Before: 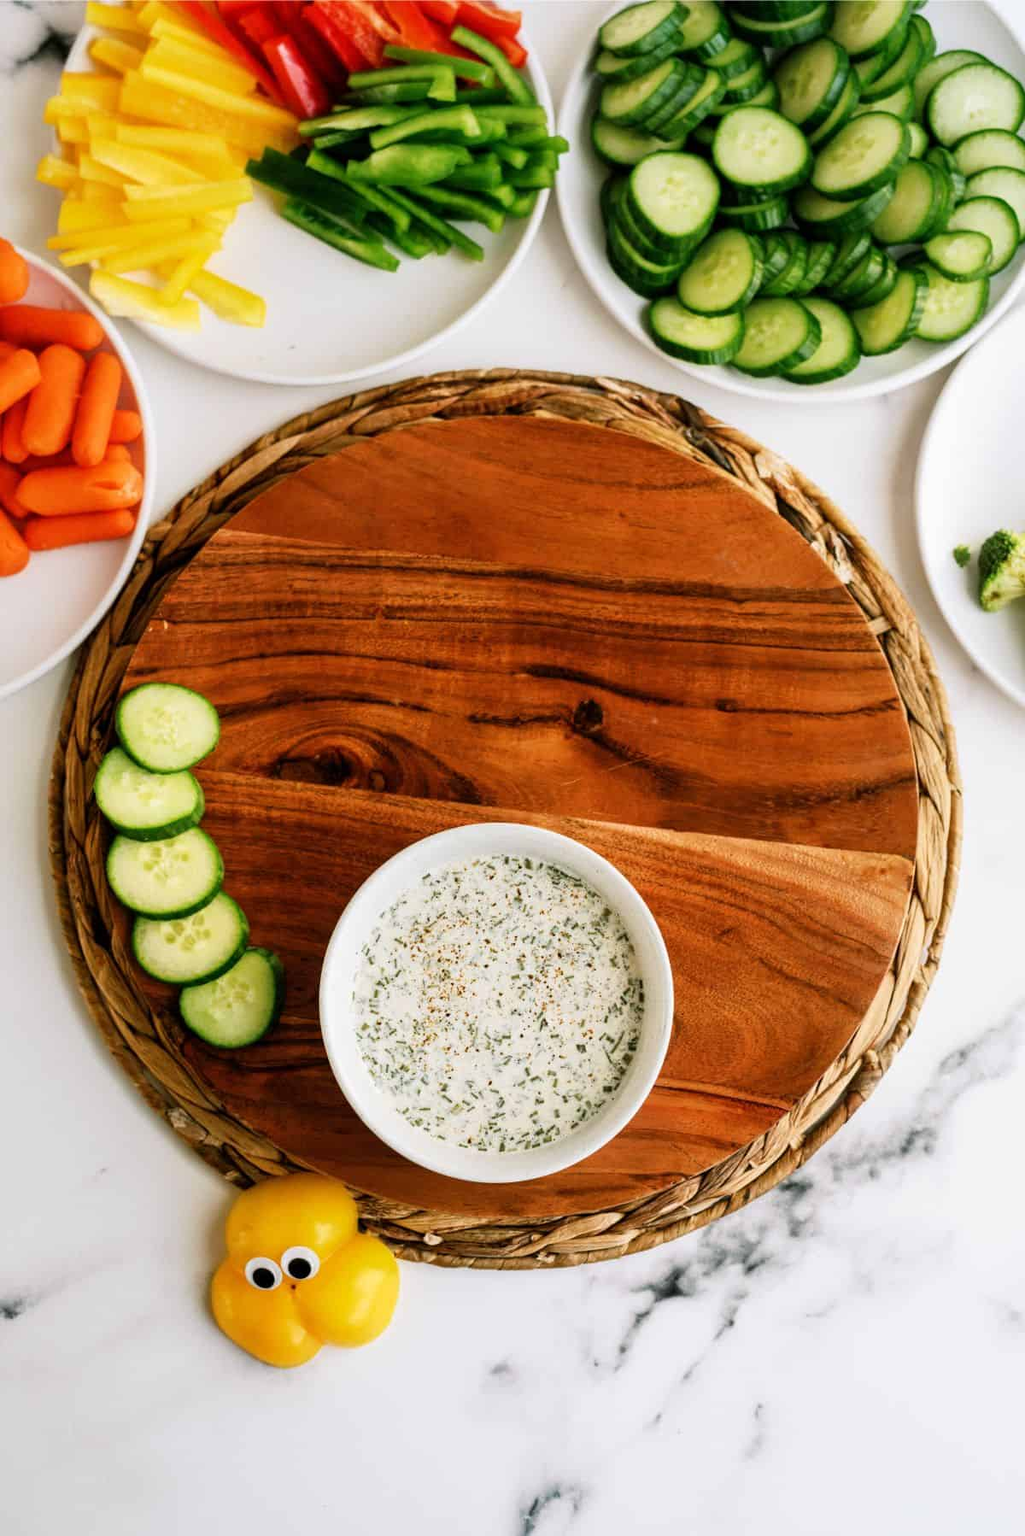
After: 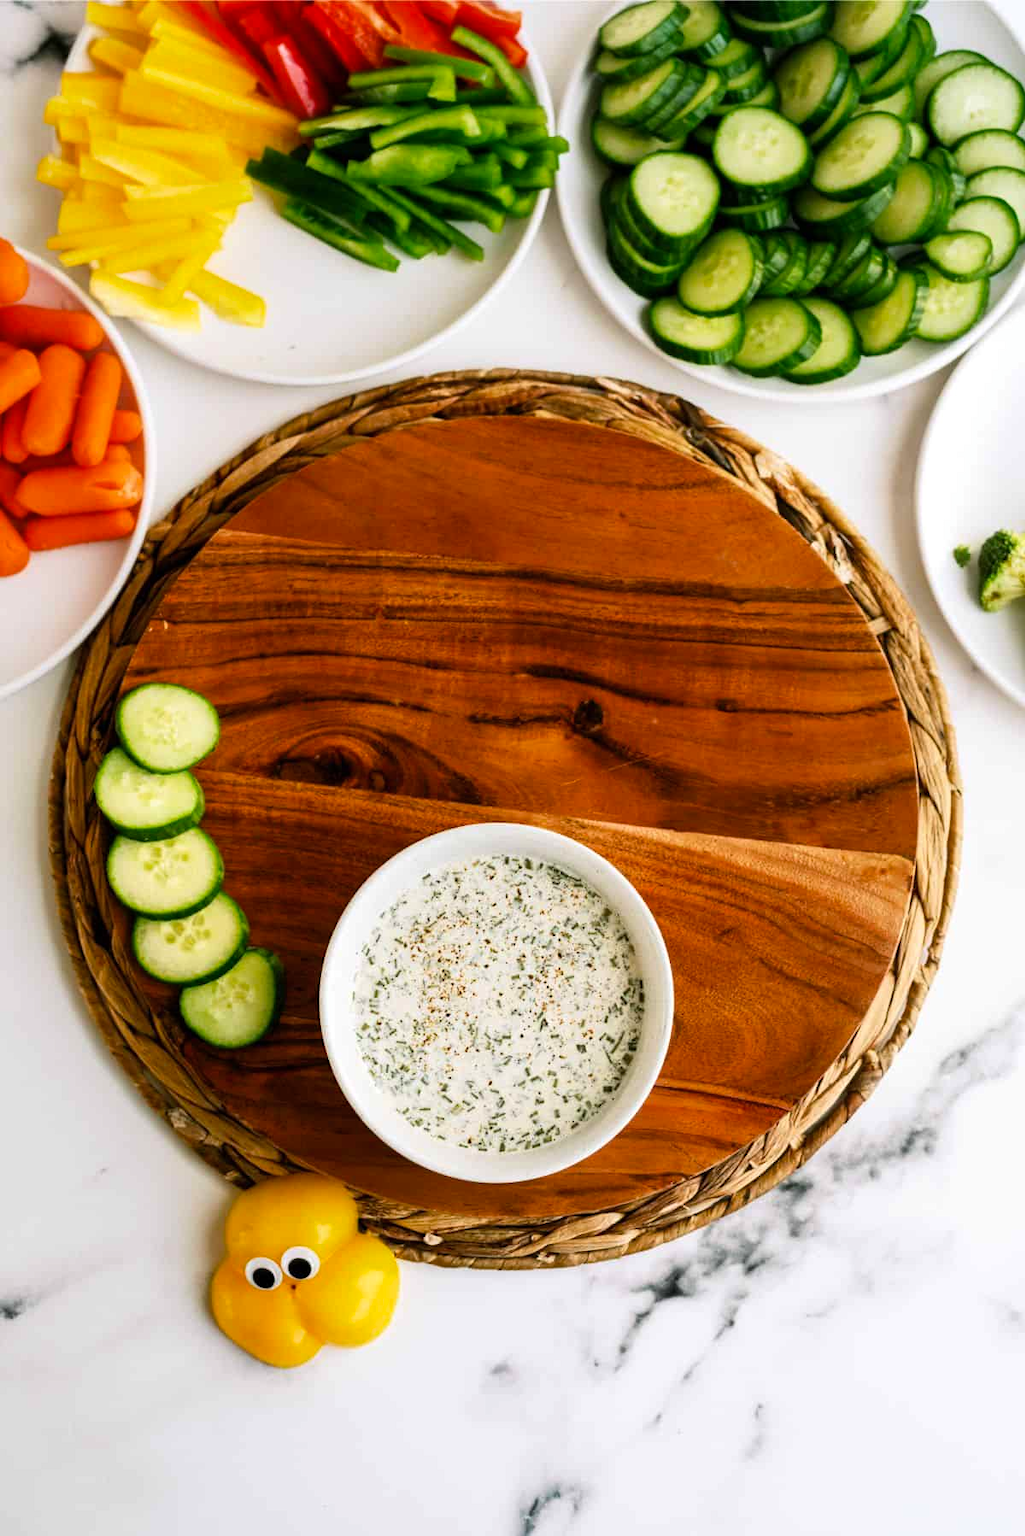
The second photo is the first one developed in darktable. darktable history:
color balance rgb: perceptual saturation grading › global saturation 3.125%, perceptual brilliance grading › highlights 4.431%, perceptual brilliance grading › shadows -10.201%, global vibrance 16.154%, saturation formula JzAzBz (2021)
